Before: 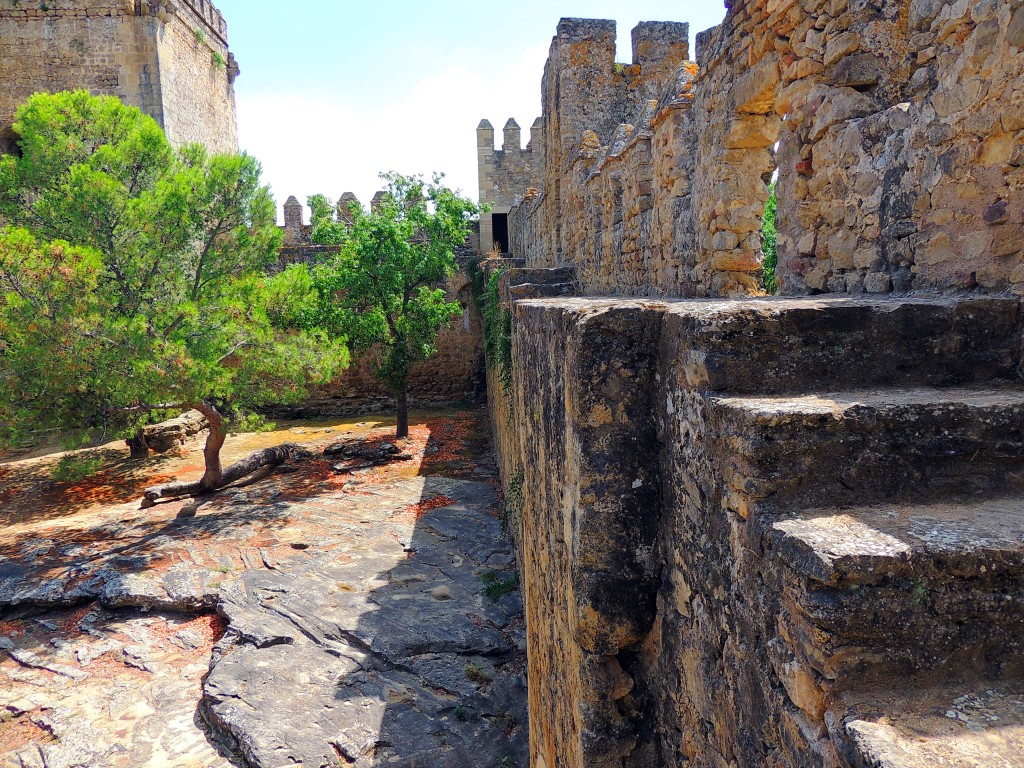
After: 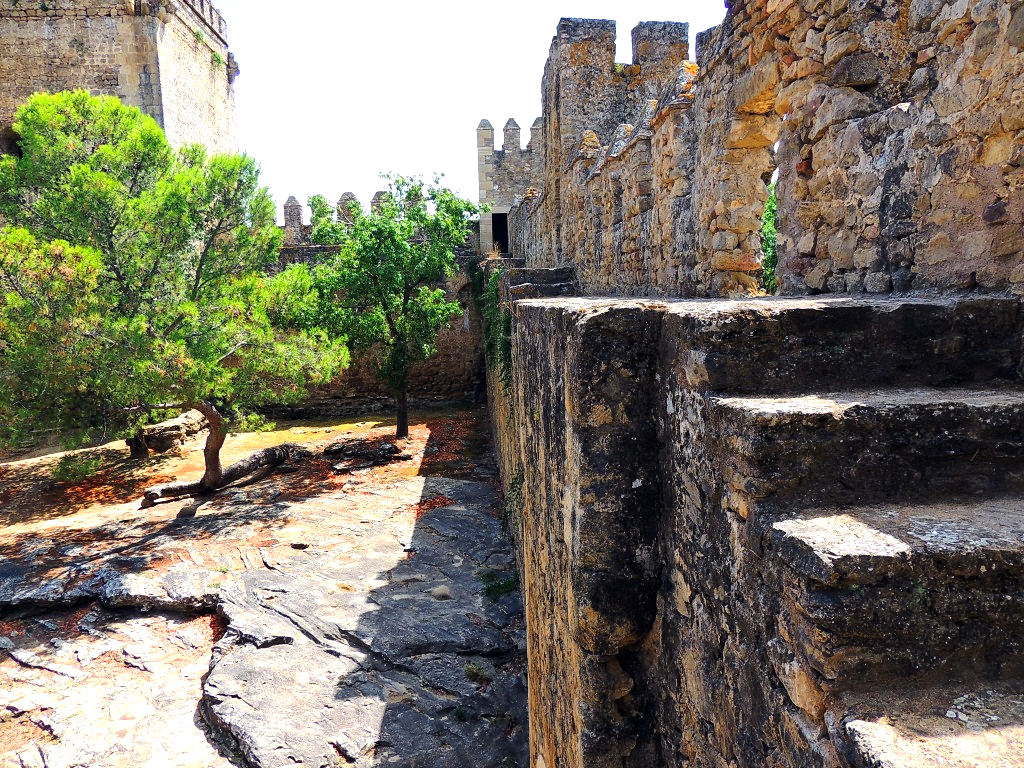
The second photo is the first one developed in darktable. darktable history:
tone curve: curves: ch0 [(0, 0) (0.003, 0.003) (0.011, 0.011) (0.025, 0.025) (0.044, 0.044) (0.069, 0.069) (0.1, 0.099) (0.136, 0.135) (0.177, 0.176) (0.224, 0.223) (0.277, 0.275) (0.335, 0.333) (0.399, 0.396) (0.468, 0.465) (0.543, 0.545) (0.623, 0.625) (0.709, 0.71) (0.801, 0.801) (0.898, 0.898) (1, 1)], preserve colors none
tone equalizer: -8 EV -0.736 EV, -7 EV -0.711 EV, -6 EV -0.602 EV, -5 EV -0.378 EV, -3 EV 0.401 EV, -2 EV 0.6 EV, -1 EV 0.697 EV, +0 EV 0.738 EV, edges refinement/feathering 500, mask exposure compensation -1.57 EV, preserve details no
